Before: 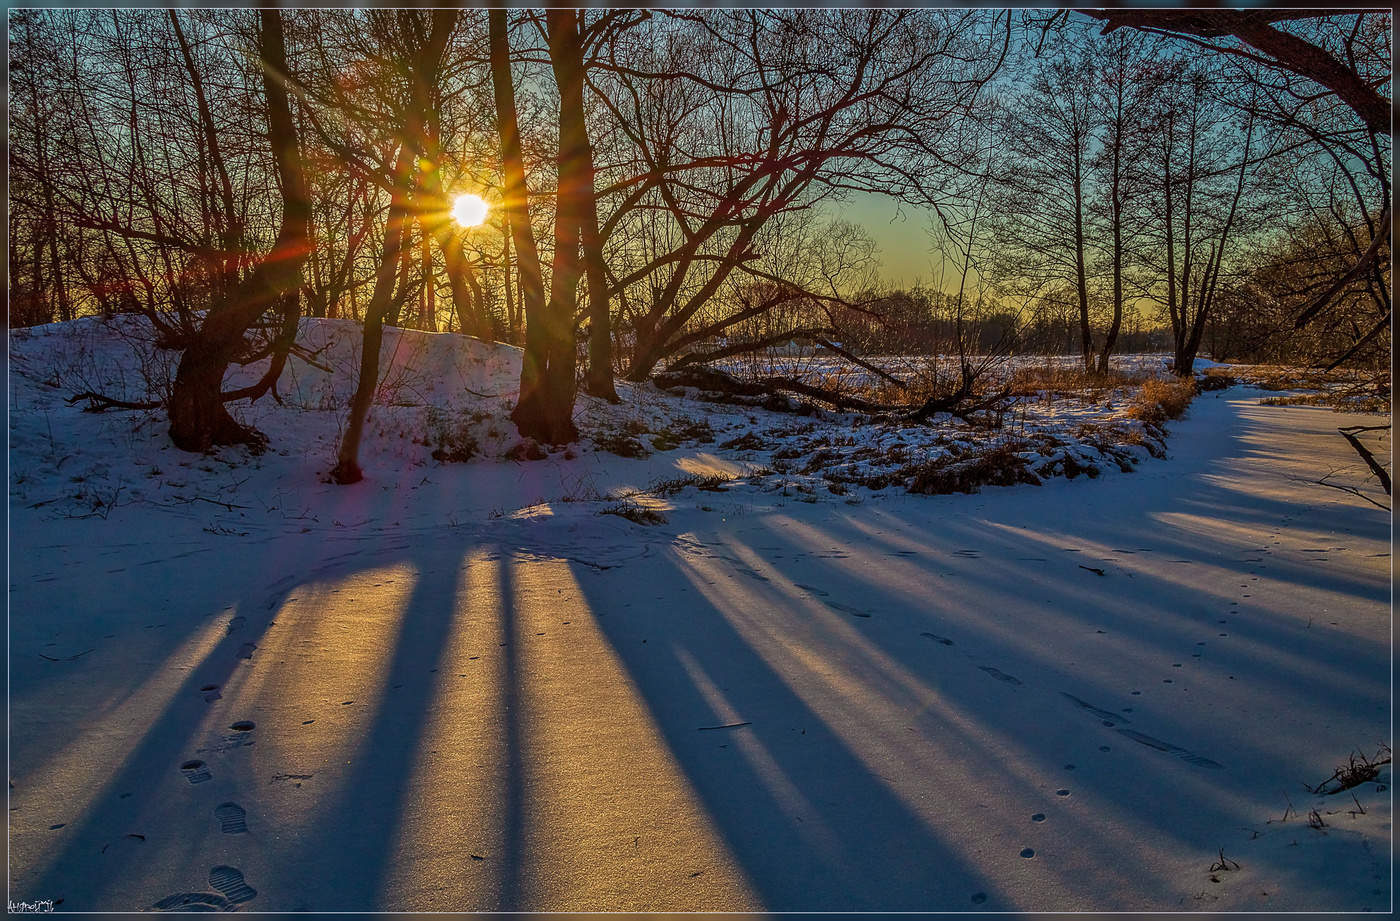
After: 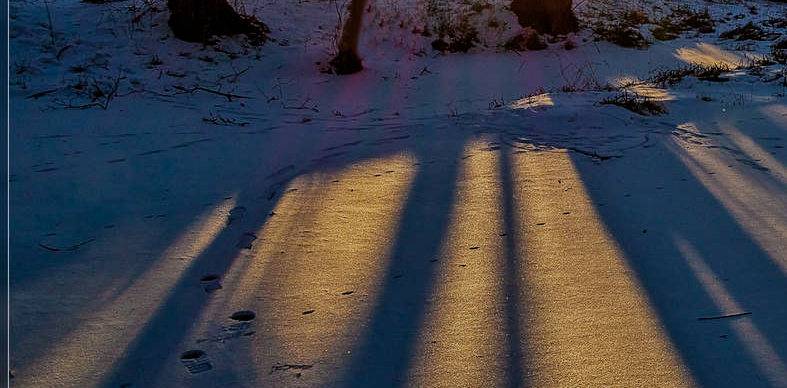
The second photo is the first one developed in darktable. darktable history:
crop: top 44.588%, right 43.715%, bottom 13.21%
filmic rgb: black relative exposure -8 EV, white relative exposure 4.03 EV, hardness 4.18, preserve chrominance no, color science v4 (2020), type of noise poissonian
